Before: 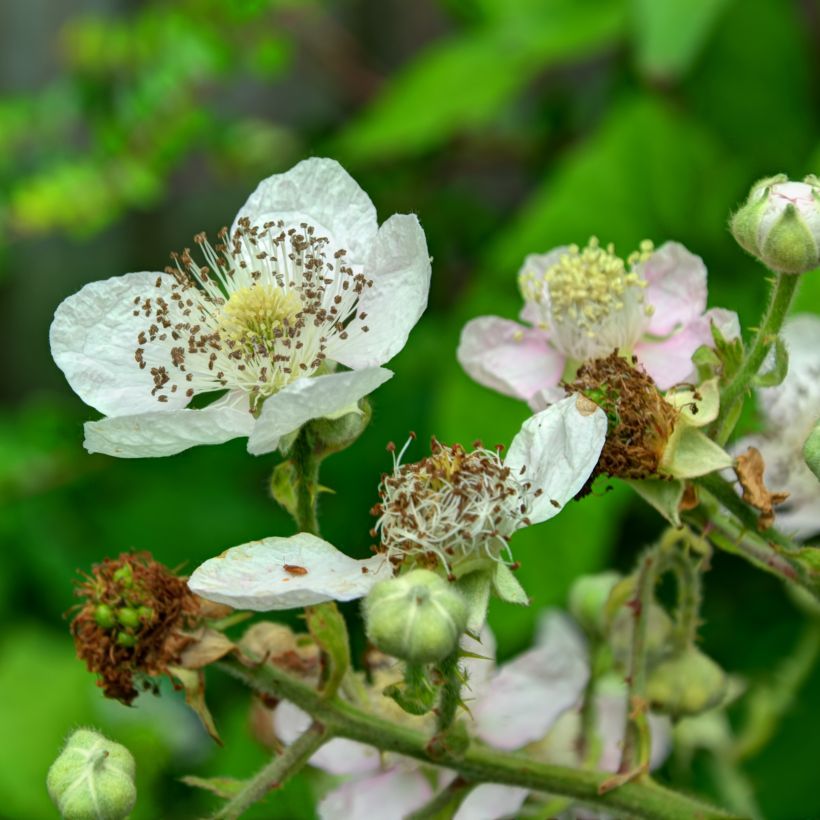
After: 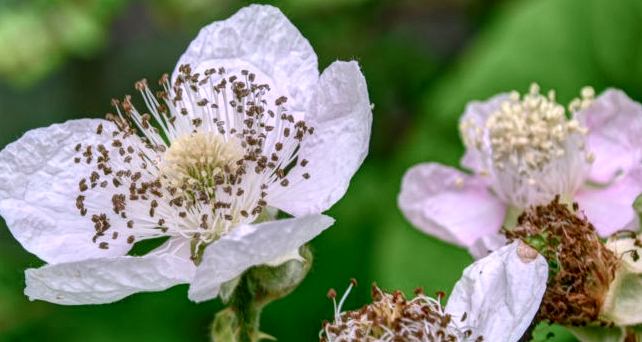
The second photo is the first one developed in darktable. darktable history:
color balance rgb: shadows lift › chroma 0.757%, shadows lift › hue 112.4°, global offset › luminance 0.488%, perceptual saturation grading › global saturation 0.959%, perceptual saturation grading › highlights -19.997%, perceptual saturation grading › shadows 20.495%, contrast -19.498%
crop: left 7.241%, top 18.693%, right 14.39%, bottom 39.517%
color correction: highlights a* 15.94, highlights b* -20.36
local contrast: highlights 79%, shadows 56%, detail 173%, midtone range 0.434
